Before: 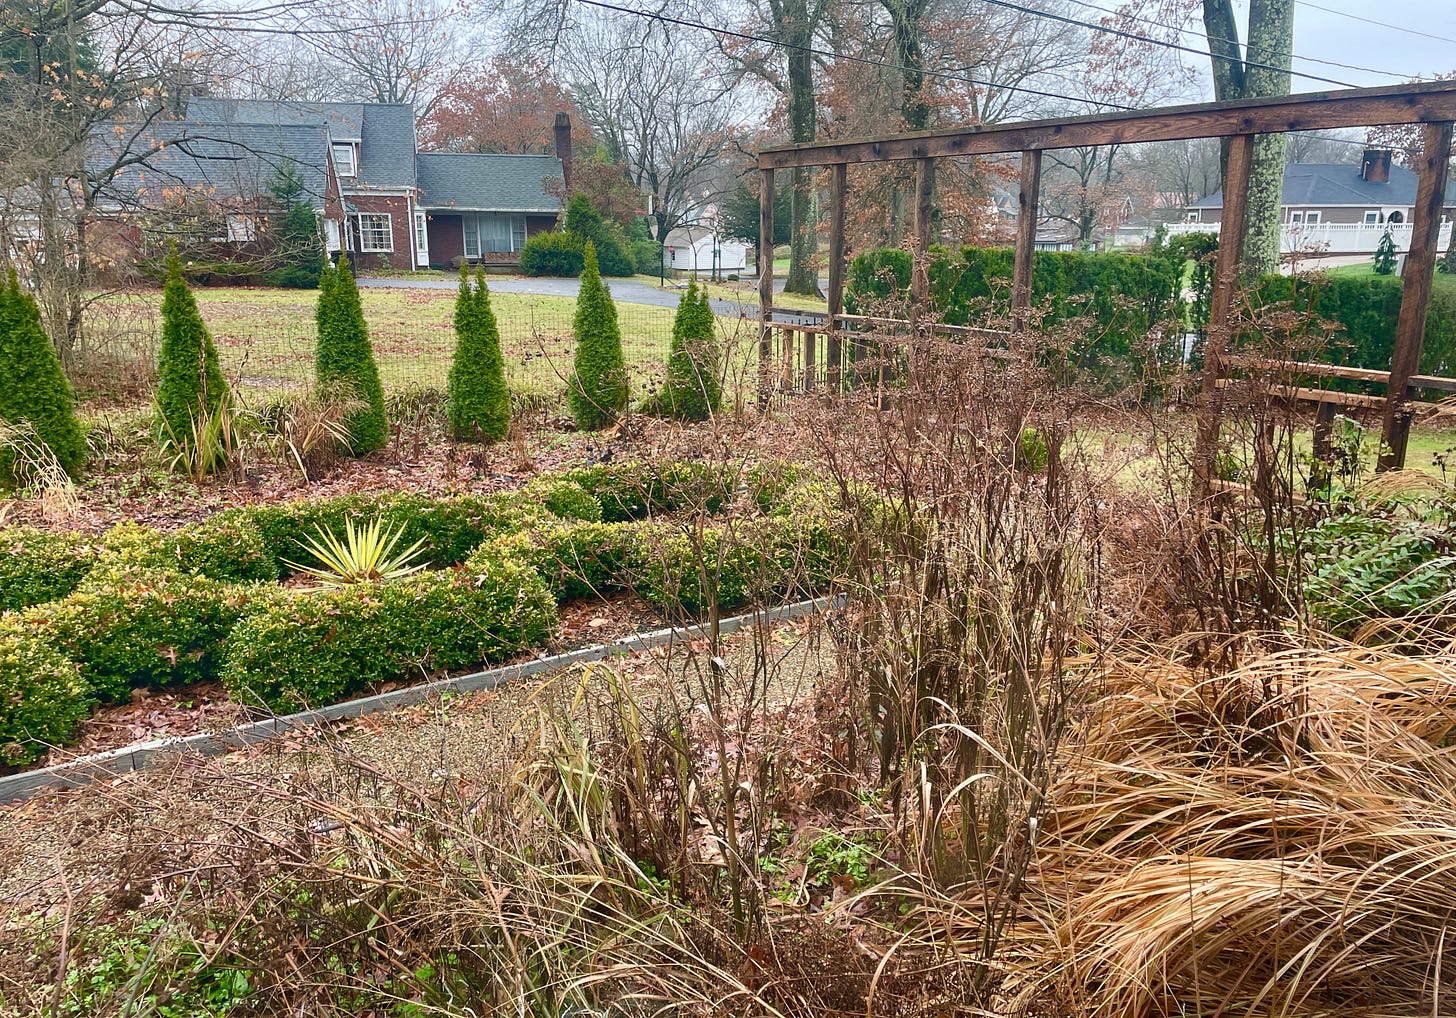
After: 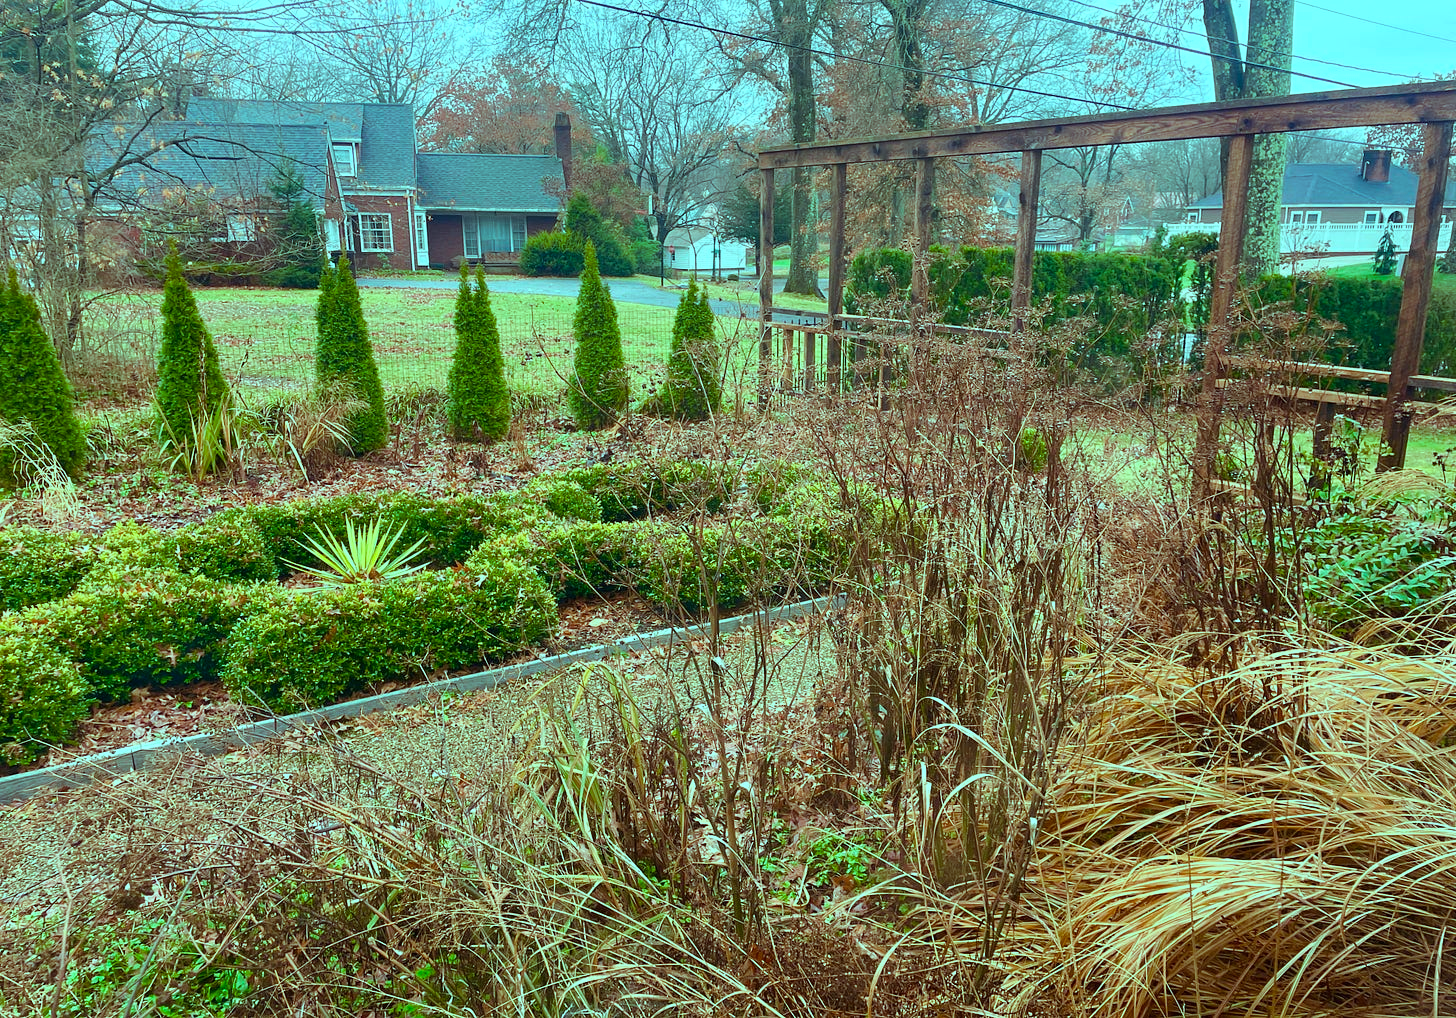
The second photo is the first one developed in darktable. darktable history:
color balance rgb: power › hue 73.26°, highlights gain › chroma 7.401%, highlights gain › hue 186.37°, linear chroma grading › global chroma 9.187%, perceptual saturation grading › global saturation 0.321%, perceptual saturation grading › mid-tones 11.237%, perceptual brilliance grading › global brilliance 2.808%, perceptual brilliance grading › highlights -3.085%, perceptual brilliance grading › shadows 2.891%
